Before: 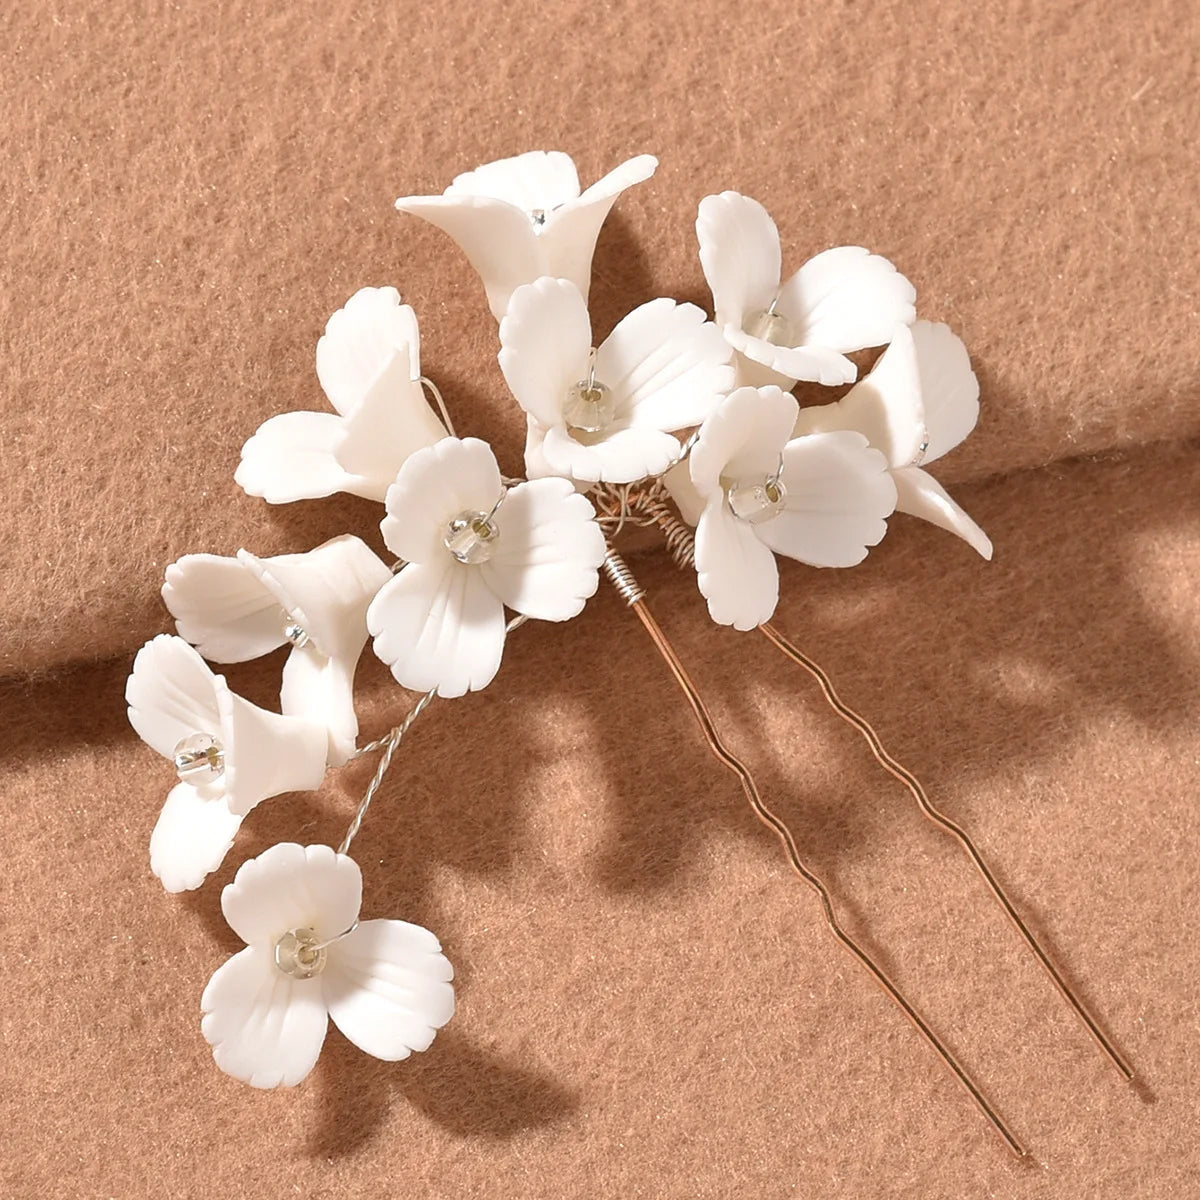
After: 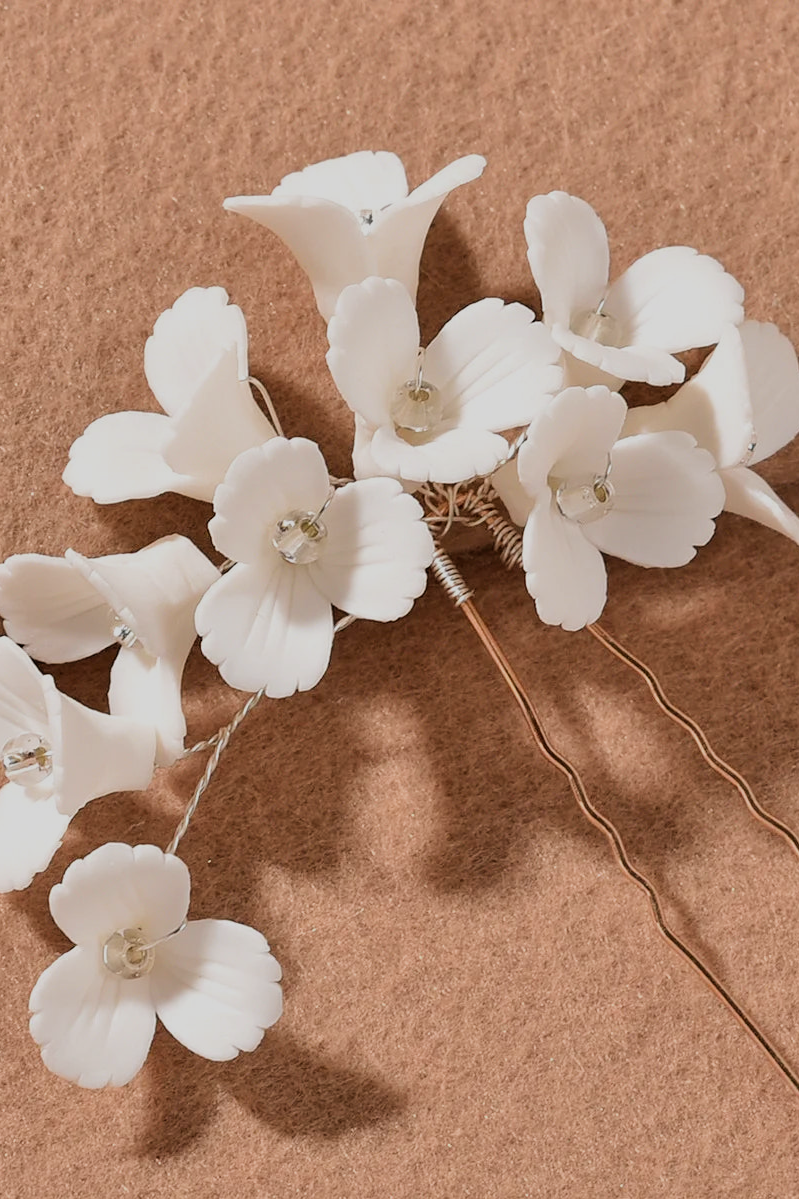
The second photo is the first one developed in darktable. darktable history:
crop and rotate: left 14.385%, right 18.948%
filmic rgb: black relative exposure -5 EV, hardness 2.88, contrast 1.3, highlights saturation mix -30%
tone equalizer: -8 EV 0.25 EV, -7 EV 0.417 EV, -6 EV 0.417 EV, -5 EV 0.25 EV, -3 EV -0.25 EV, -2 EV -0.417 EV, -1 EV -0.417 EV, +0 EV -0.25 EV, edges refinement/feathering 500, mask exposure compensation -1.57 EV, preserve details guided filter
